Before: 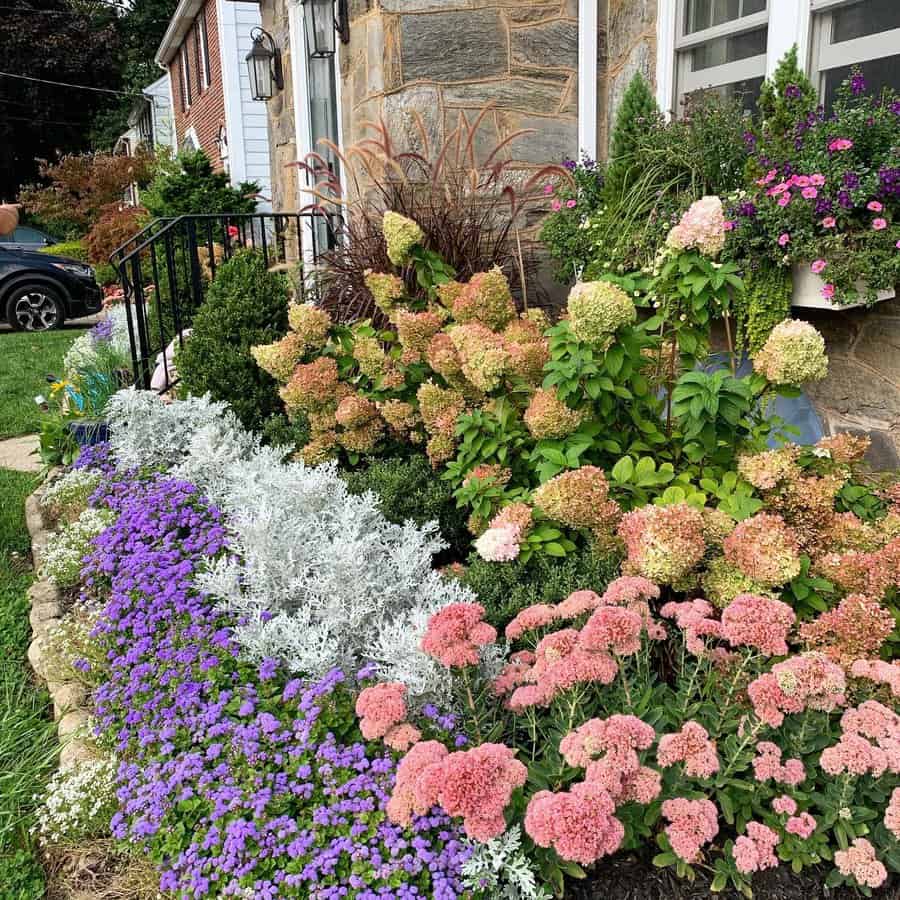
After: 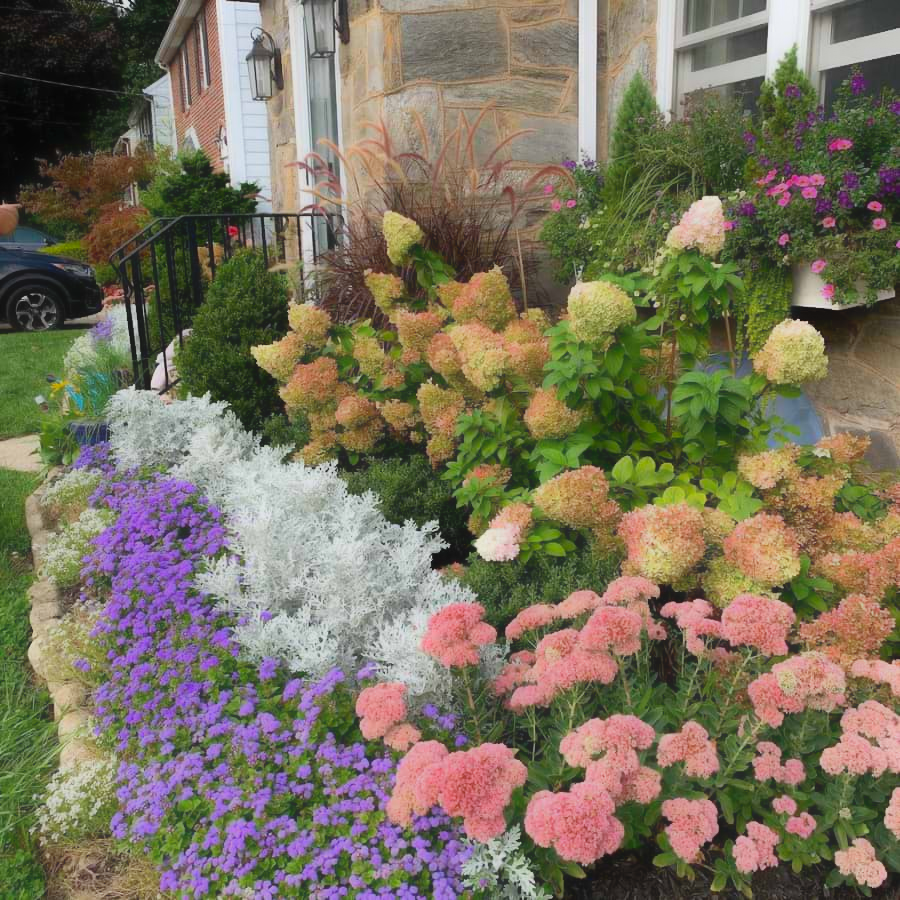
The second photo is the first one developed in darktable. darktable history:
contrast equalizer: octaves 7, y [[0.5, 0.542, 0.583, 0.625, 0.667, 0.708], [0.5 ×6], [0.5 ×6], [0 ×6], [0 ×6]], mix -0.989
